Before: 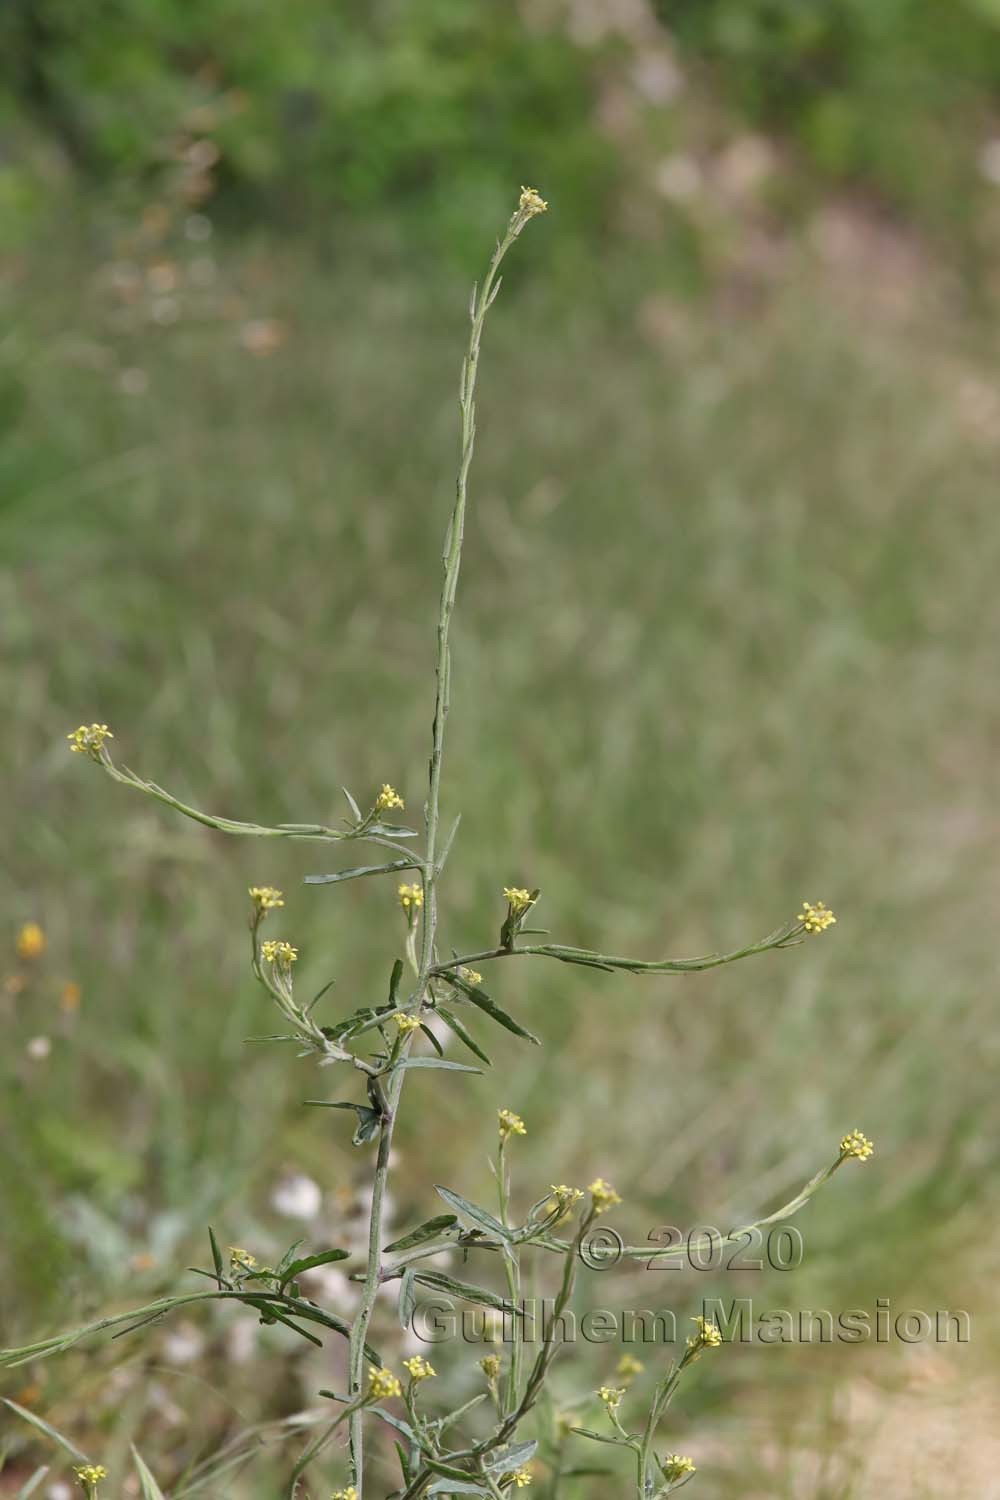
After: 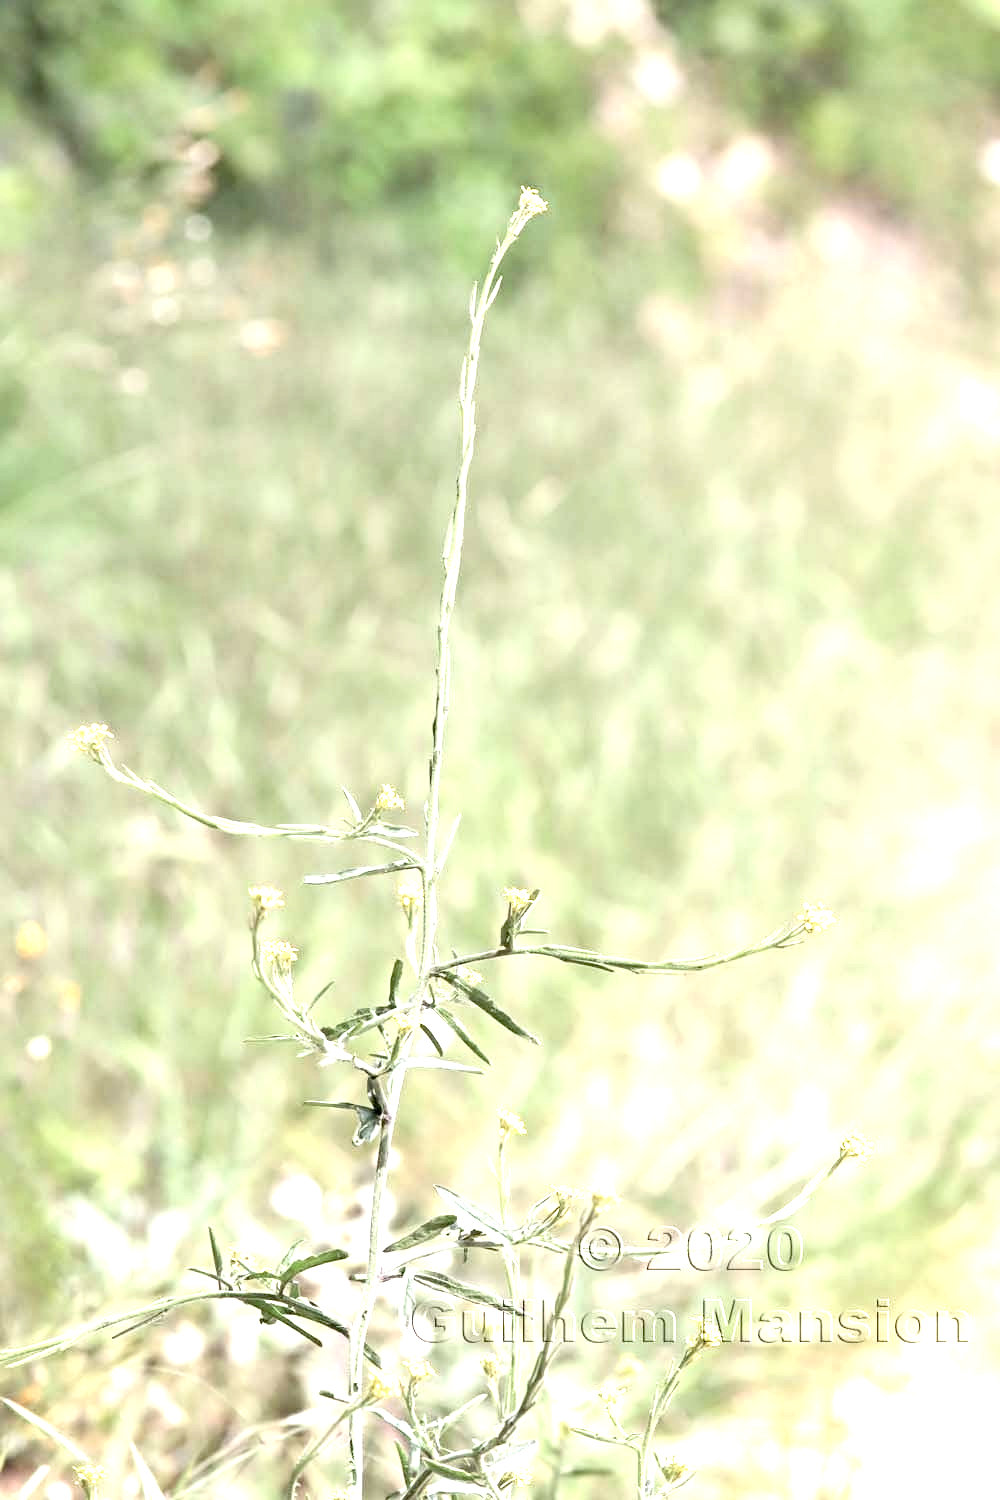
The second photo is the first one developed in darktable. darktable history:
contrast brightness saturation: contrast 0.103, saturation -0.37
exposure: black level correction 0.006, exposure 2.065 EV, compensate exposure bias true, compensate highlight preservation false
